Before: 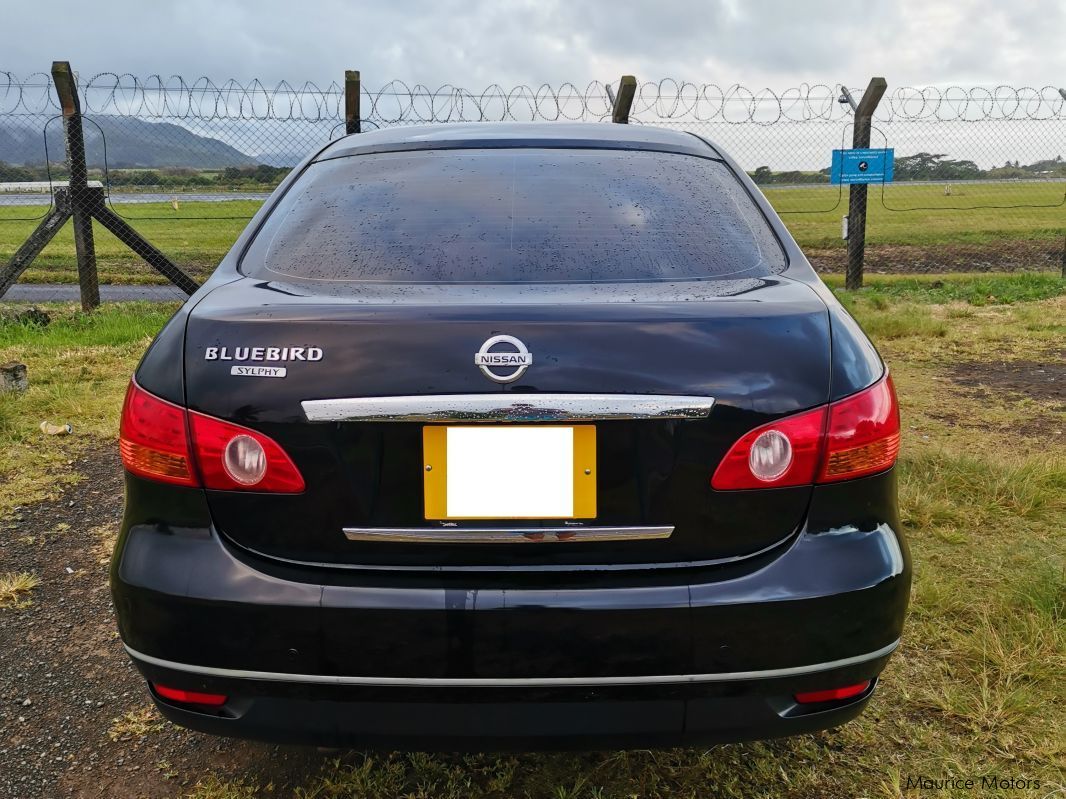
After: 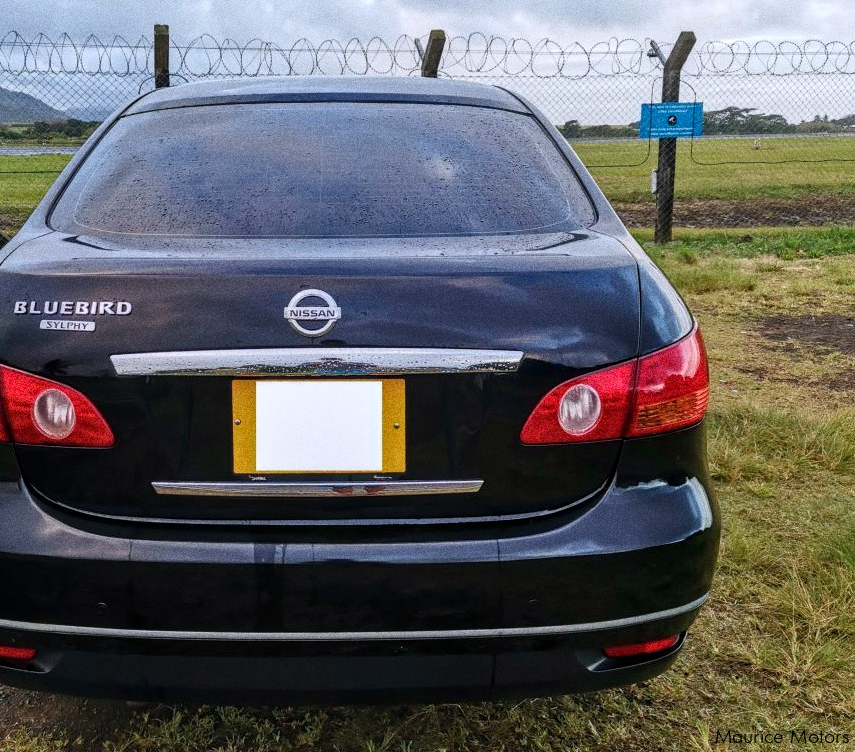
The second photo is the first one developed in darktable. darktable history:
crop and rotate: left 17.959%, top 5.771%, right 1.742%
color calibration: illuminant as shot in camera, x 0.358, y 0.373, temperature 4628.91 K
local contrast: on, module defaults
grain: coarseness 0.09 ISO, strength 40%
